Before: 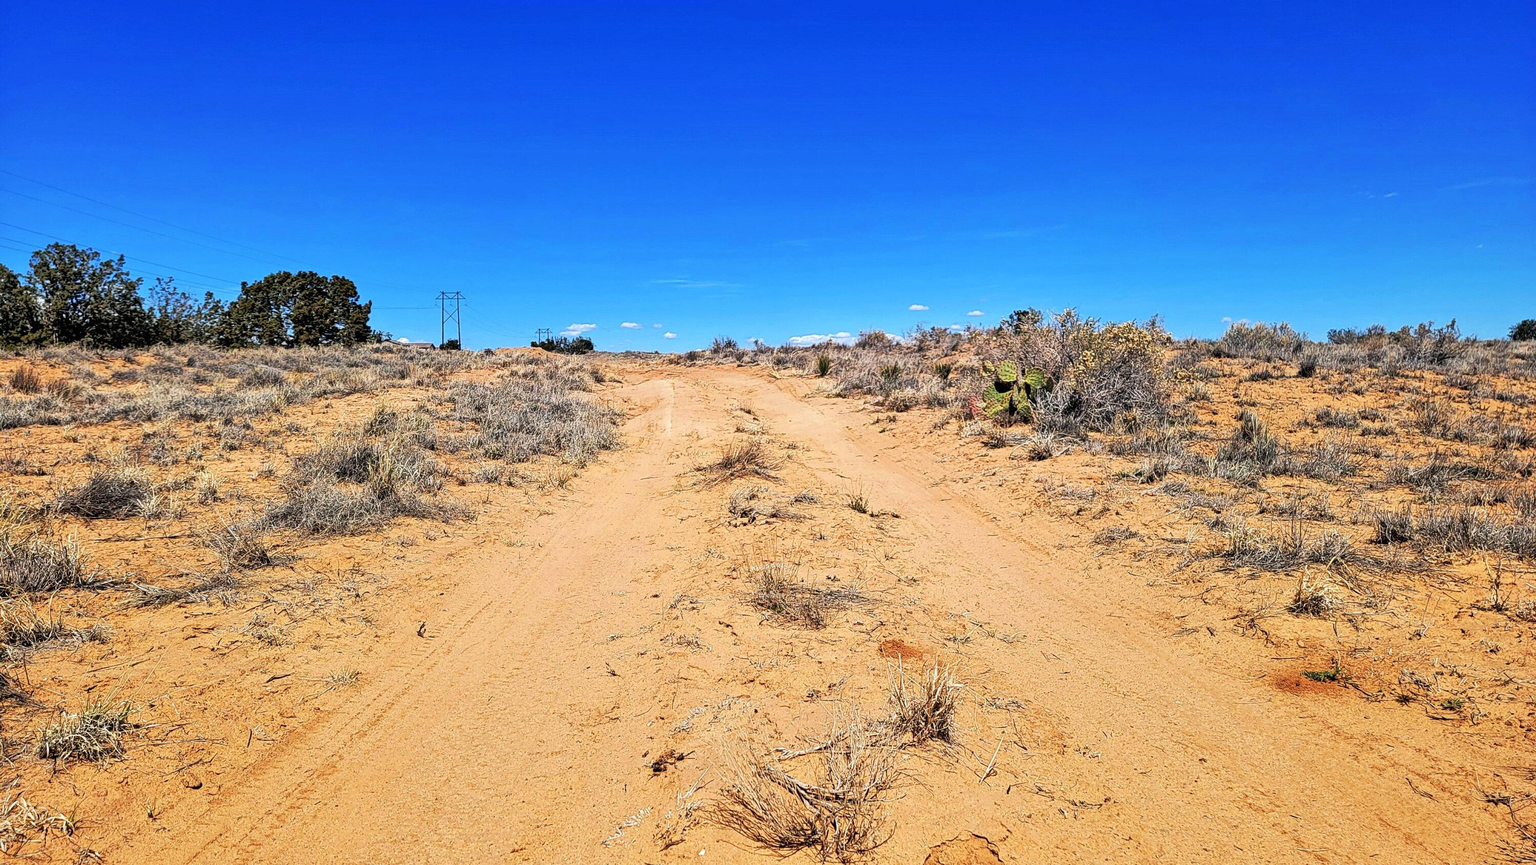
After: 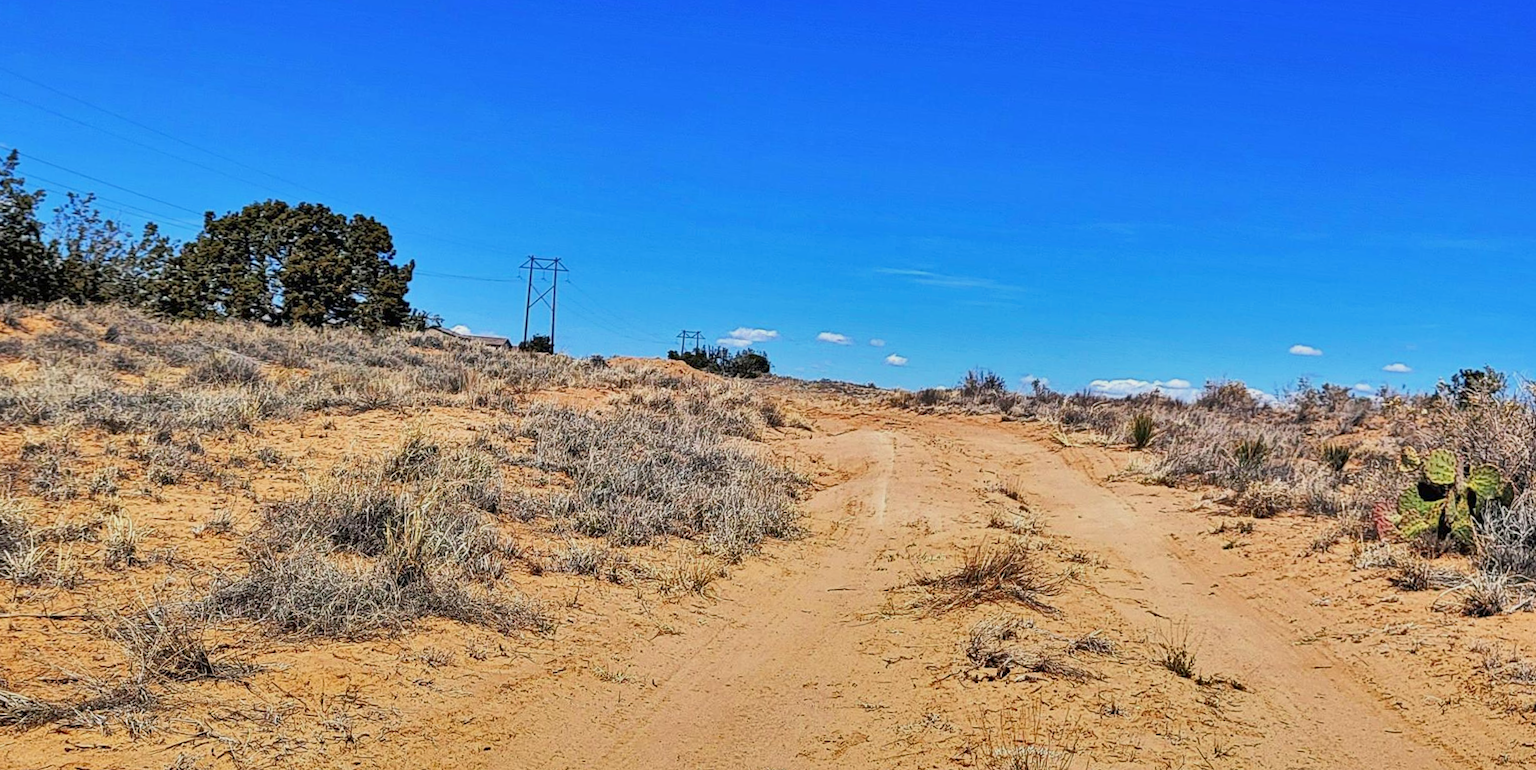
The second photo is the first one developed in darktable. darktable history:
shadows and highlights: shadows 59.24, highlights -60.29, soften with gaussian
crop and rotate: angle -5.03°, left 2.235%, top 6.709%, right 27.329%, bottom 30.502%
color balance rgb: perceptual saturation grading › global saturation 0.476%, contrast -10.148%
